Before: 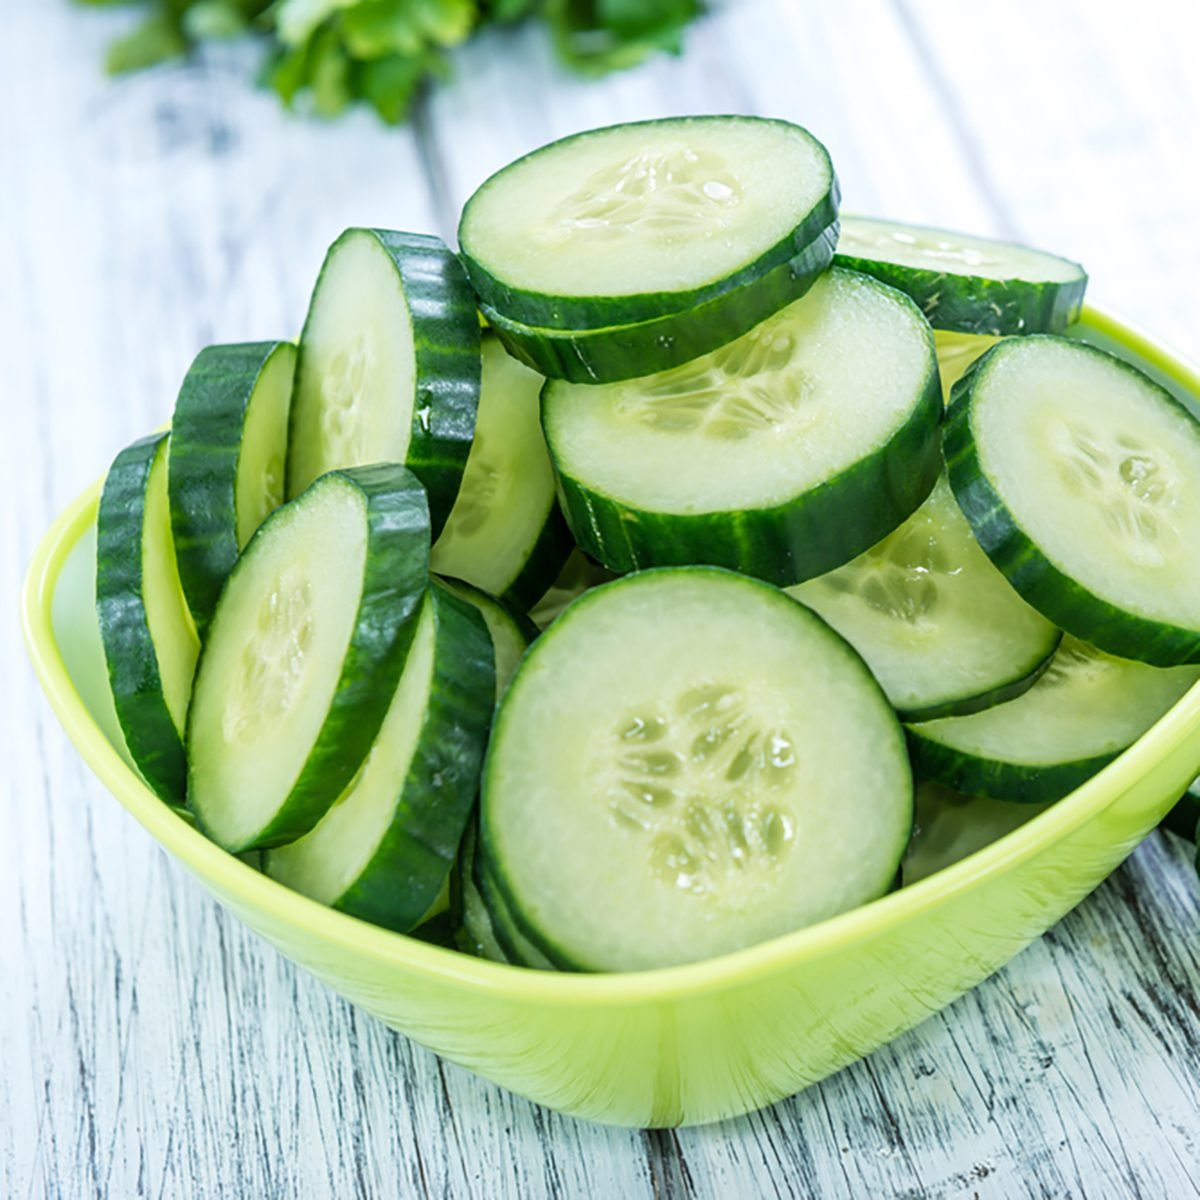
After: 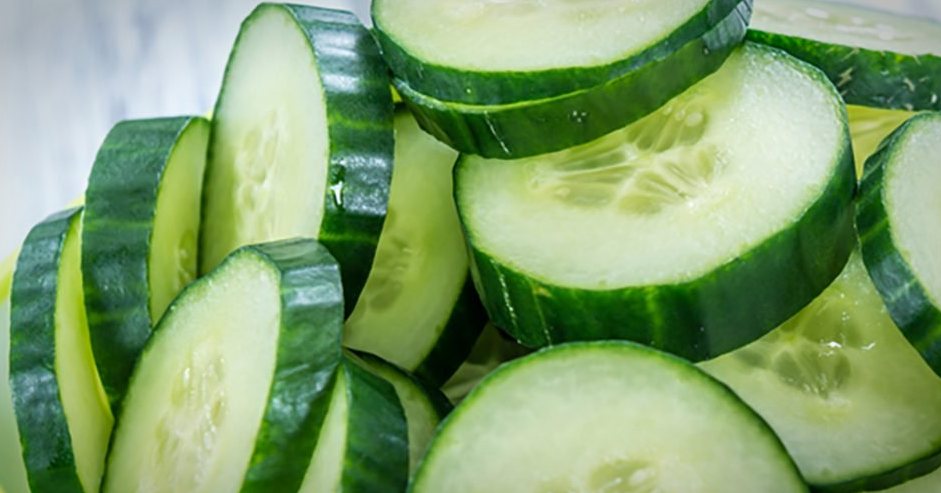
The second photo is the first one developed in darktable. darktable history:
crop: left 7.257%, top 18.766%, right 14.31%, bottom 40.099%
vignetting: saturation 0.044, automatic ratio true
